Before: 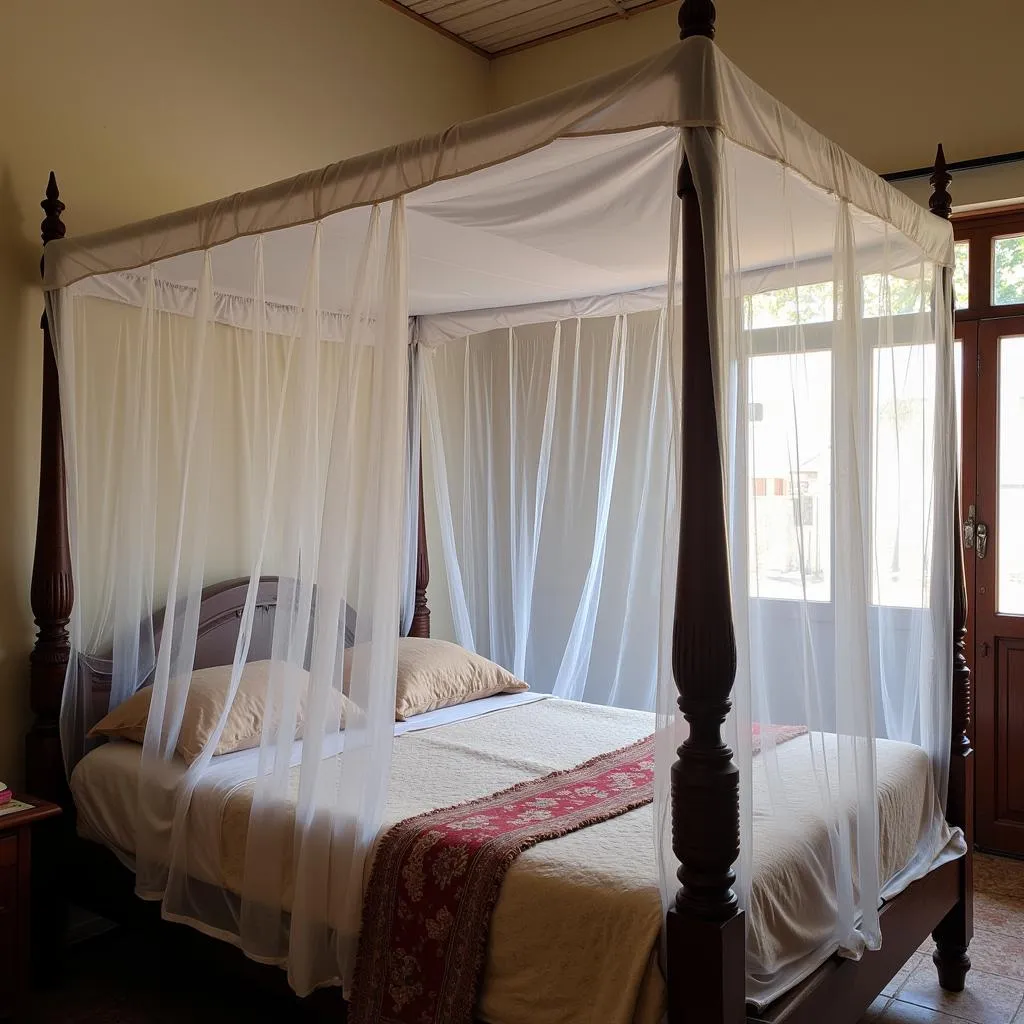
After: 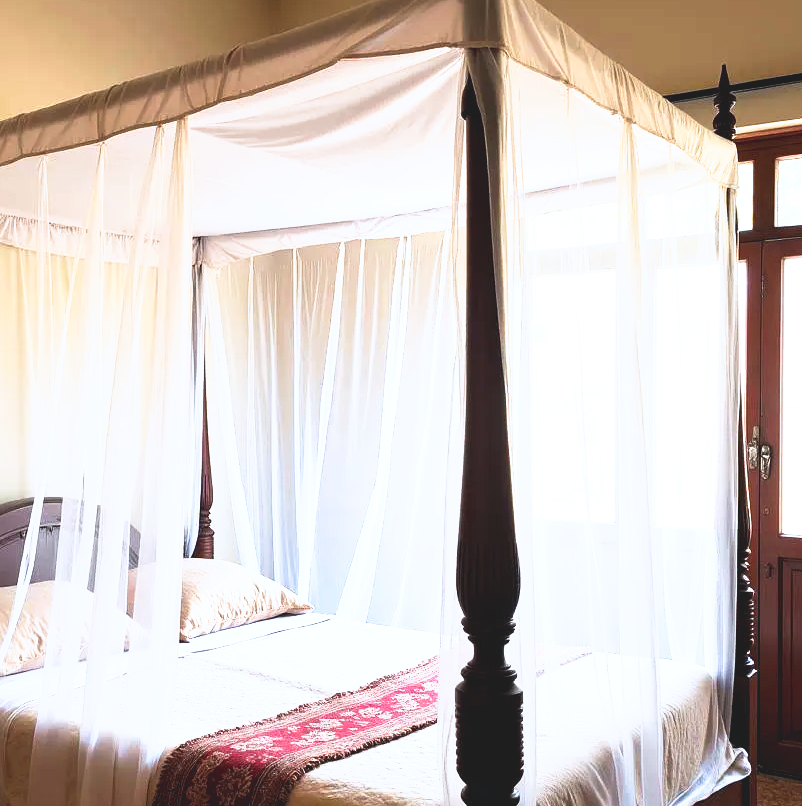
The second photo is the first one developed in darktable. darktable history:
tone curve: curves: ch0 [(0, 0) (0.003, 0.116) (0.011, 0.116) (0.025, 0.113) (0.044, 0.114) (0.069, 0.118) (0.1, 0.137) (0.136, 0.171) (0.177, 0.213) (0.224, 0.259) (0.277, 0.316) (0.335, 0.381) (0.399, 0.458) (0.468, 0.548) (0.543, 0.654) (0.623, 0.775) (0.709, 0.895) (0.801, 0.972) (0.898, 0.991) (1, 1)], preserve colors none
exposure: black level correction 0, exposure 0.702 EV, compensate highlight preservation false
color correction: highlights a* -0.141, highlights b* -5.26, shadows a* -0.138, shadows b* -0.088
crop and rotate: left 21.177%, top 7.746%, right 0.43%, bottom 13.533%
